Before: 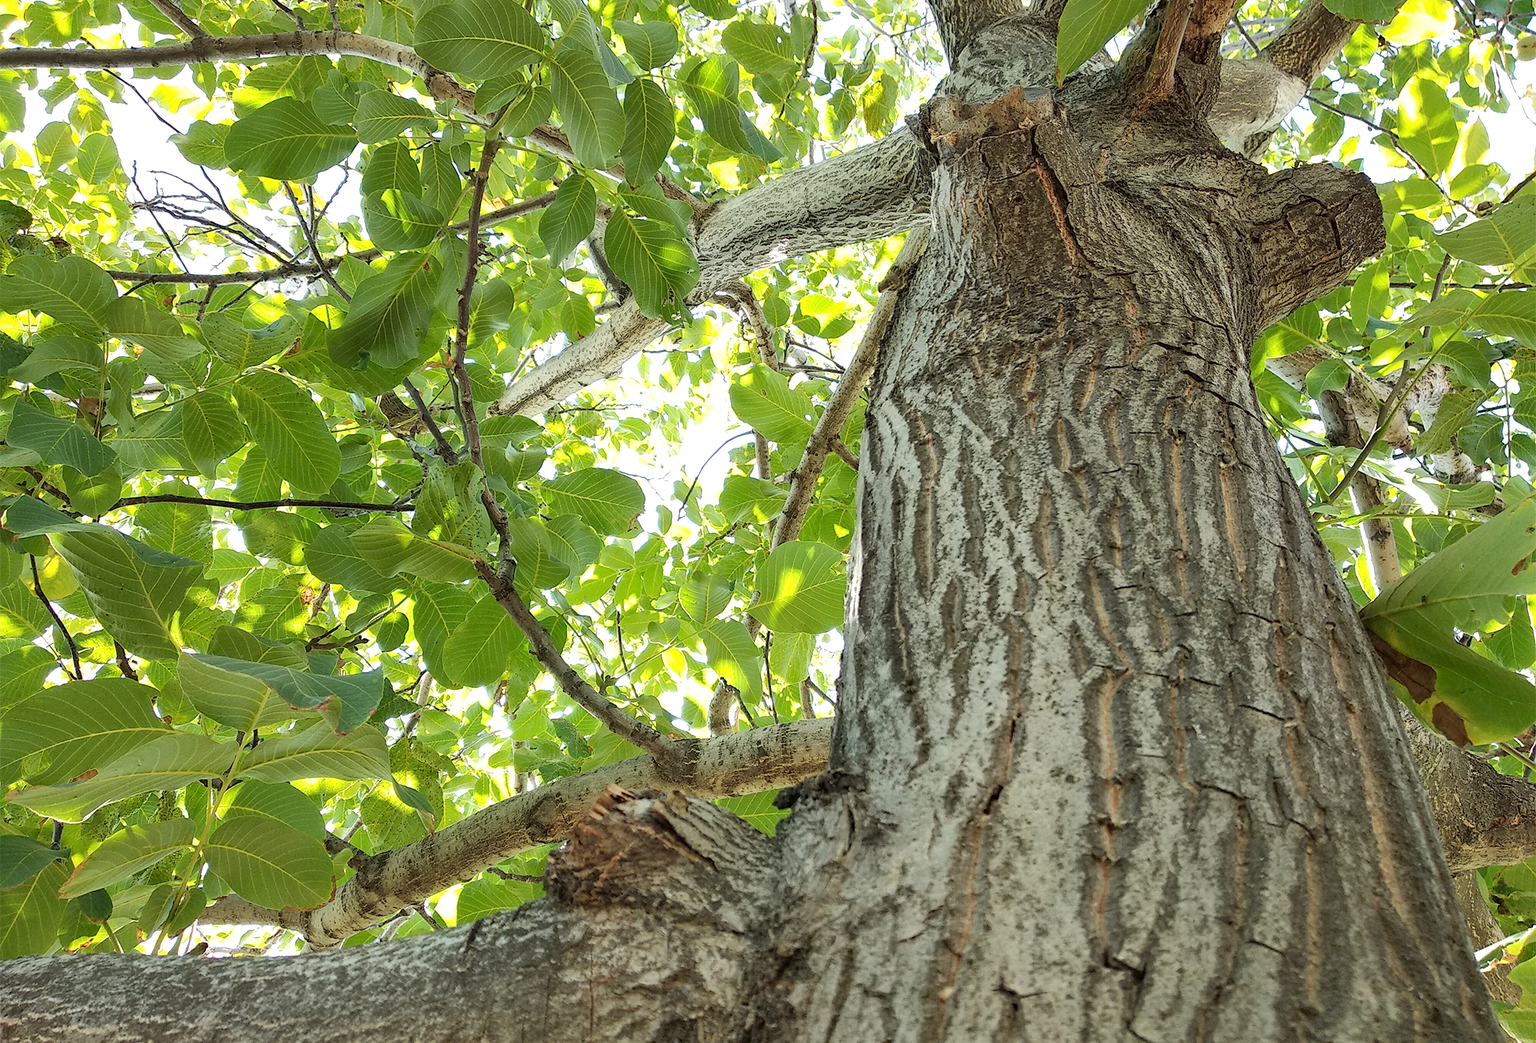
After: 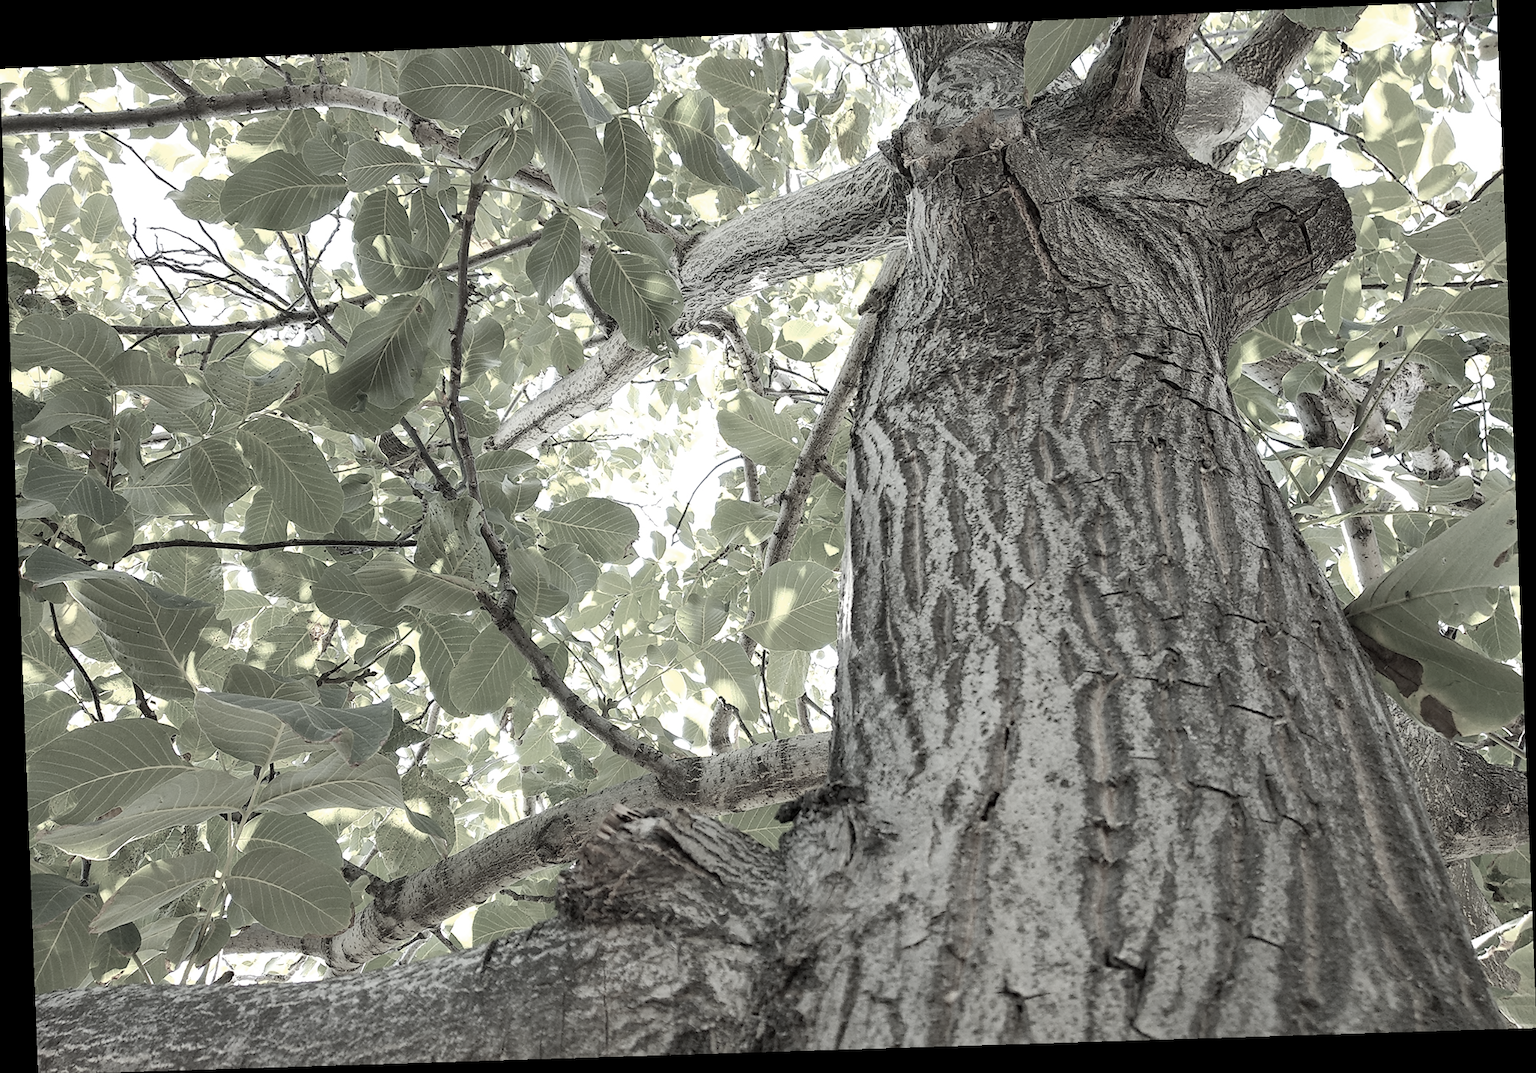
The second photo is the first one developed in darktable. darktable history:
rotate and perspective: rotation -2.22°, lens shift (horizontal) -0.022, automatic cropping off
color correction: saturation 0.2
